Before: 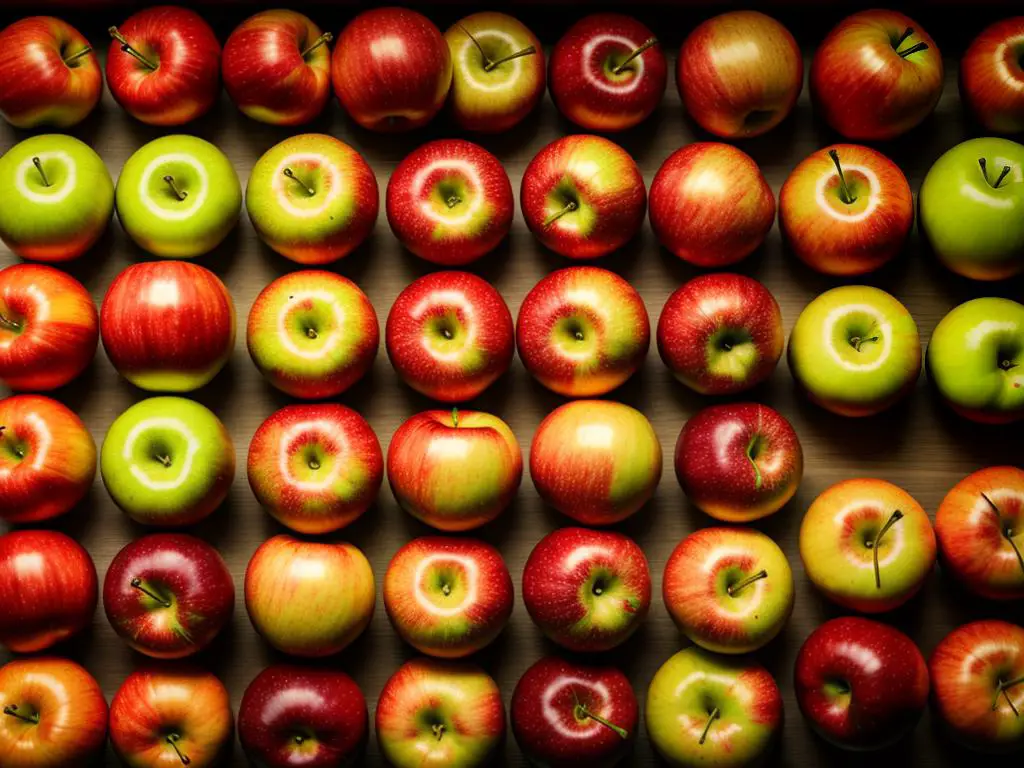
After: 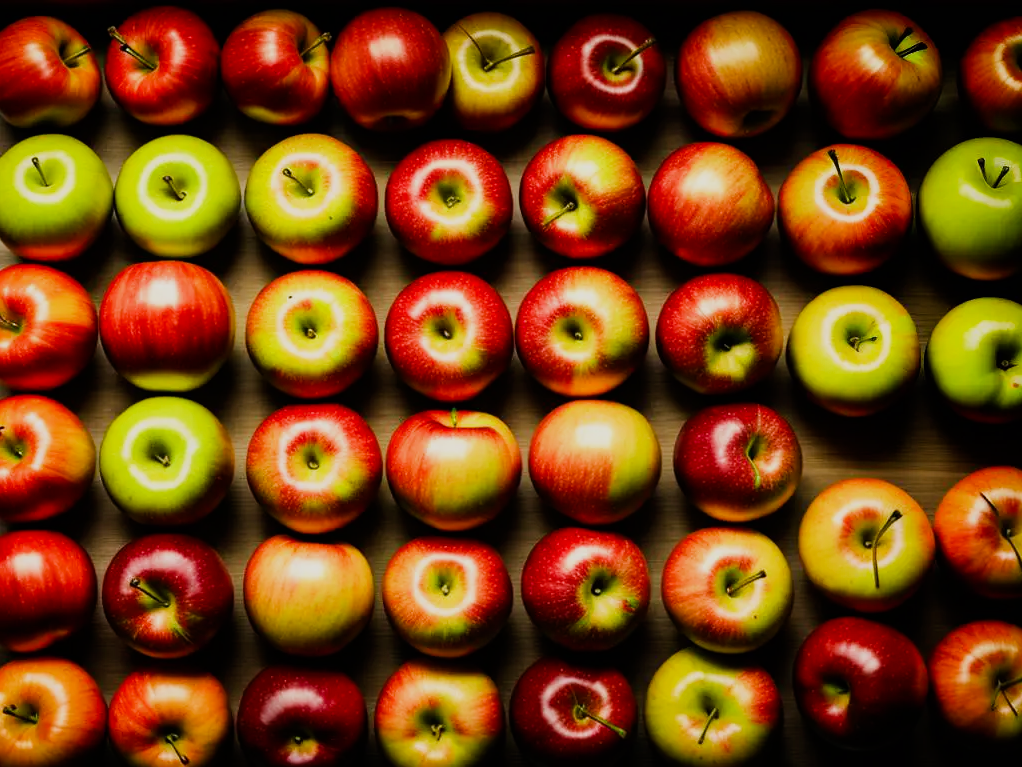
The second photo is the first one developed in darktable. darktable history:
sigmoid: on, module defaults
crop and rotate: left 0.126%
